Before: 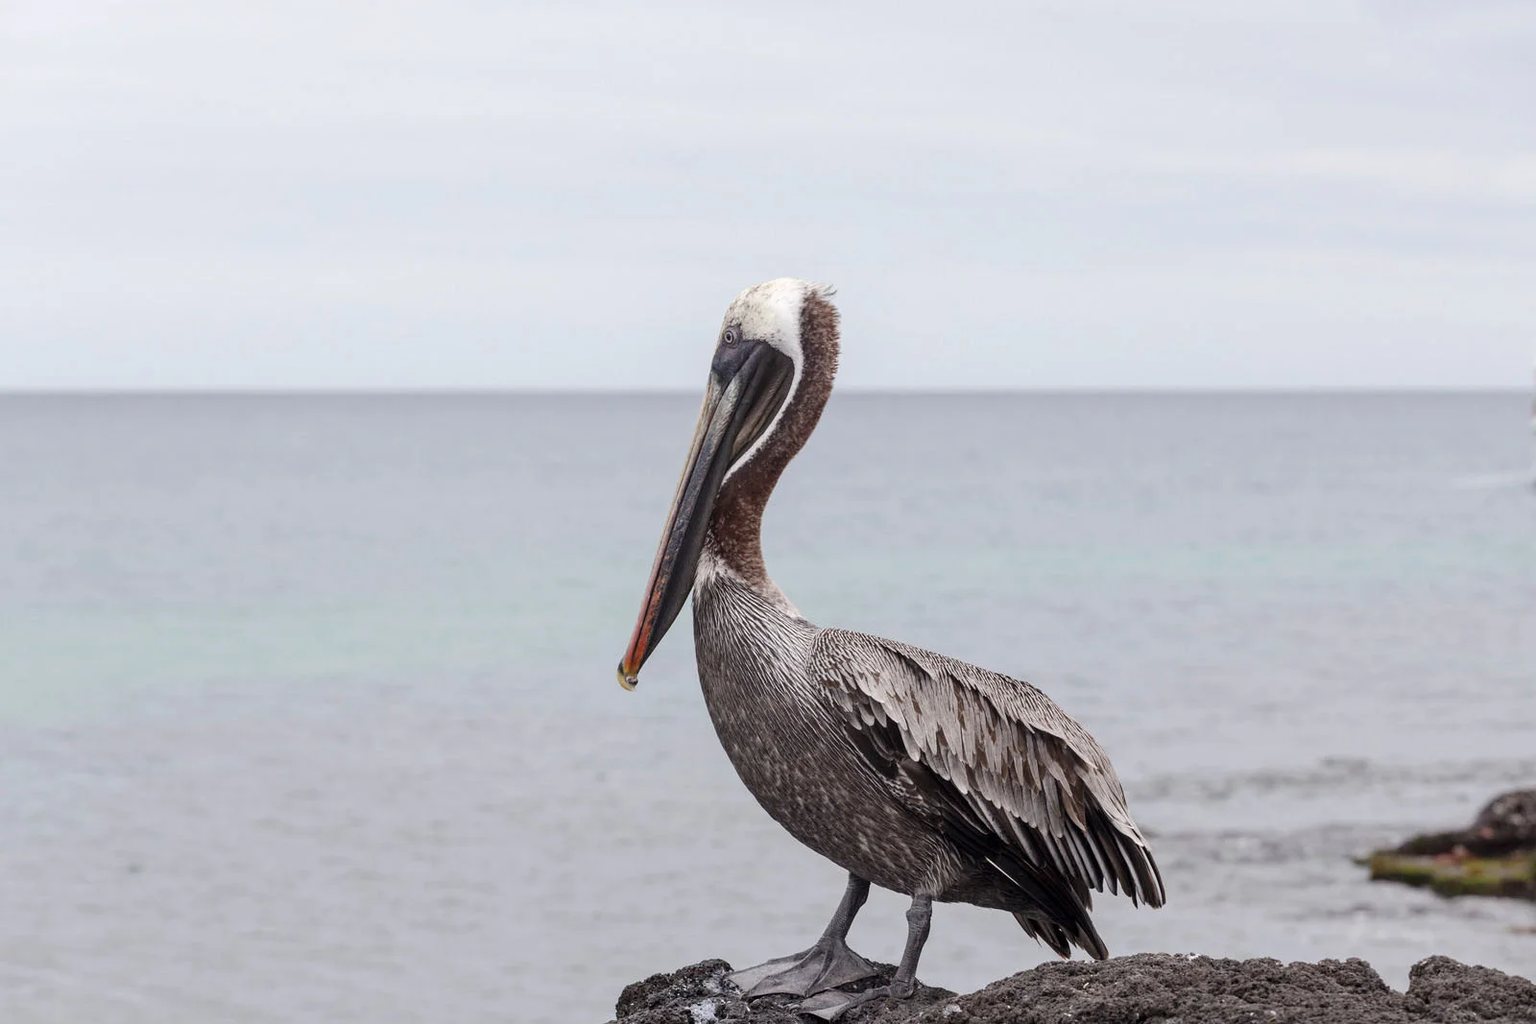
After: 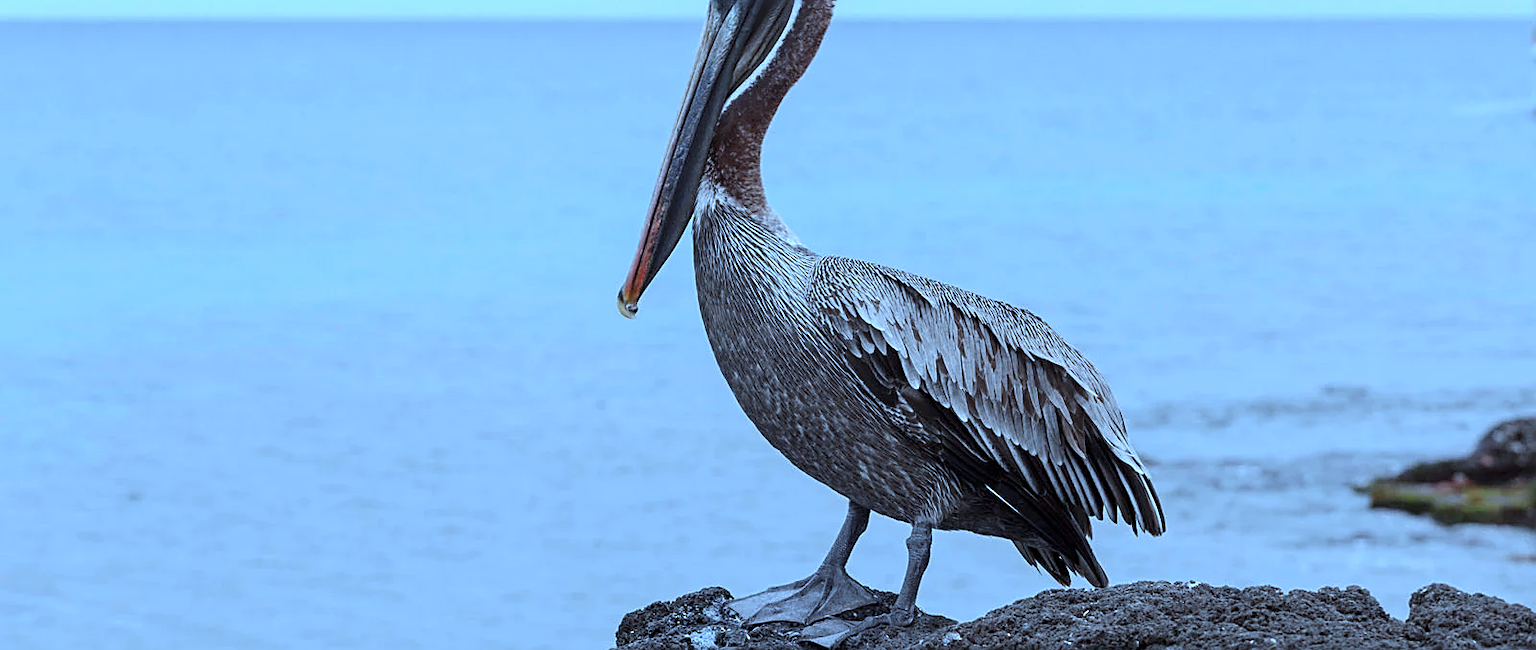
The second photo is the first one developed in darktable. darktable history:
crop and rotate: top 36.435%
color correction: highlights a* -10.69, highlights b* -19.19
sharpen: on, module defaults
white balance: red 0.948, green 1.02, blue 1.176
